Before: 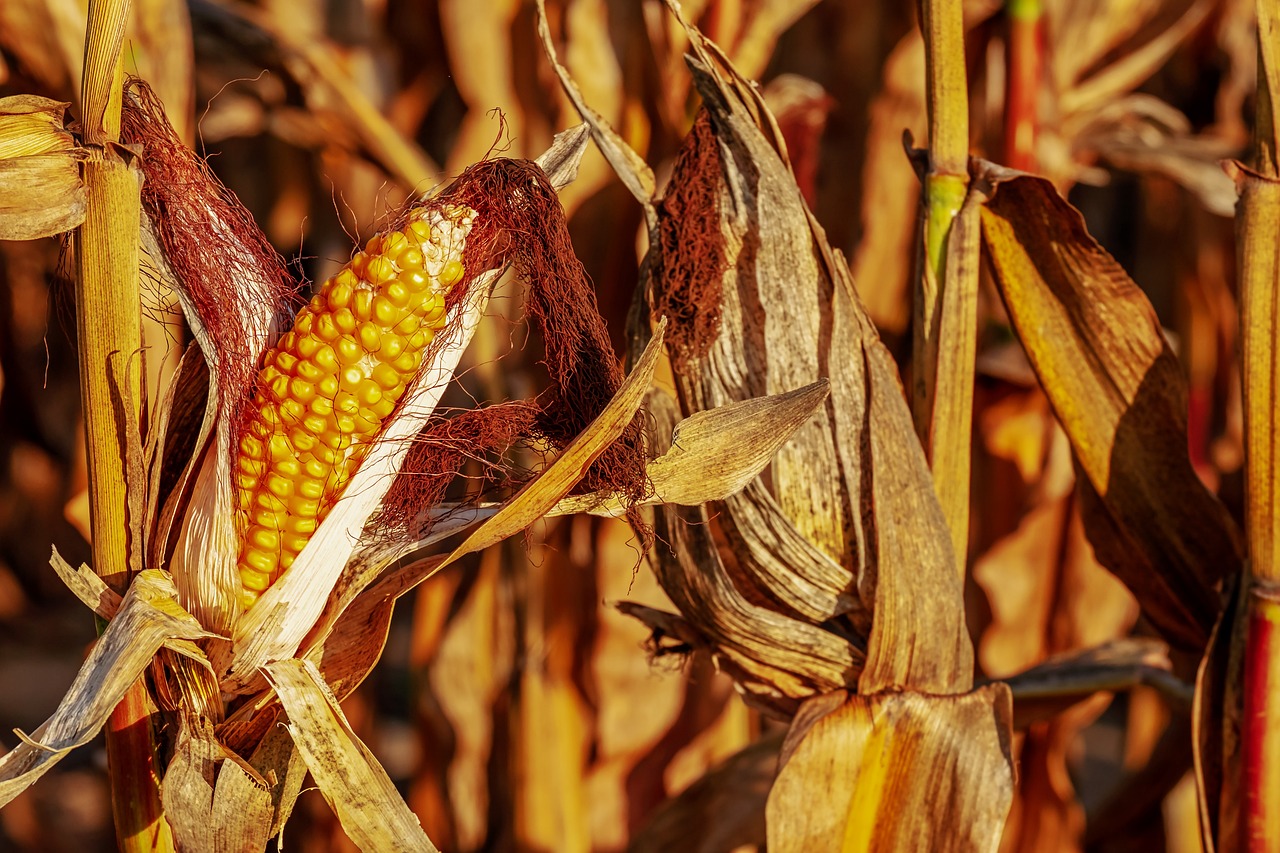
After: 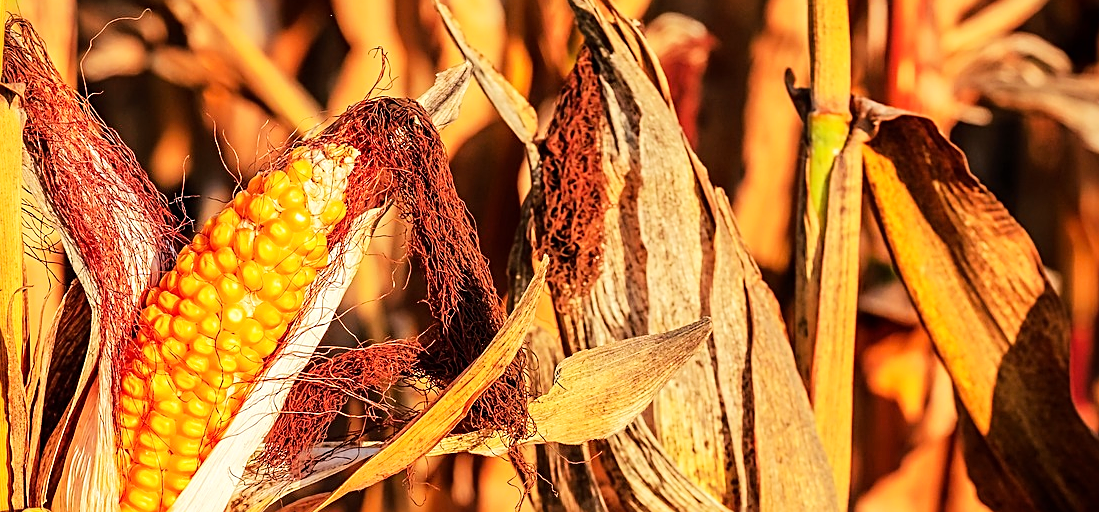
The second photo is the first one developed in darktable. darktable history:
crop and rotate: left 9.272%, top 7.29%, right 4.797%, bottom 32.611%
tone equalizer: -7 EV 0.153 EV, -6 EV 0.609 EV, -5 EV 1.15 EV, -4 EV 1.32 EV, -3 EV 1.12 EV, -2 EV 0.6 EV, -1 EV 0.163 EV, edges refinement/feathering 500, mask exposure compensation -1.57 EV, preserve details no
sharpen: on, module defaults
